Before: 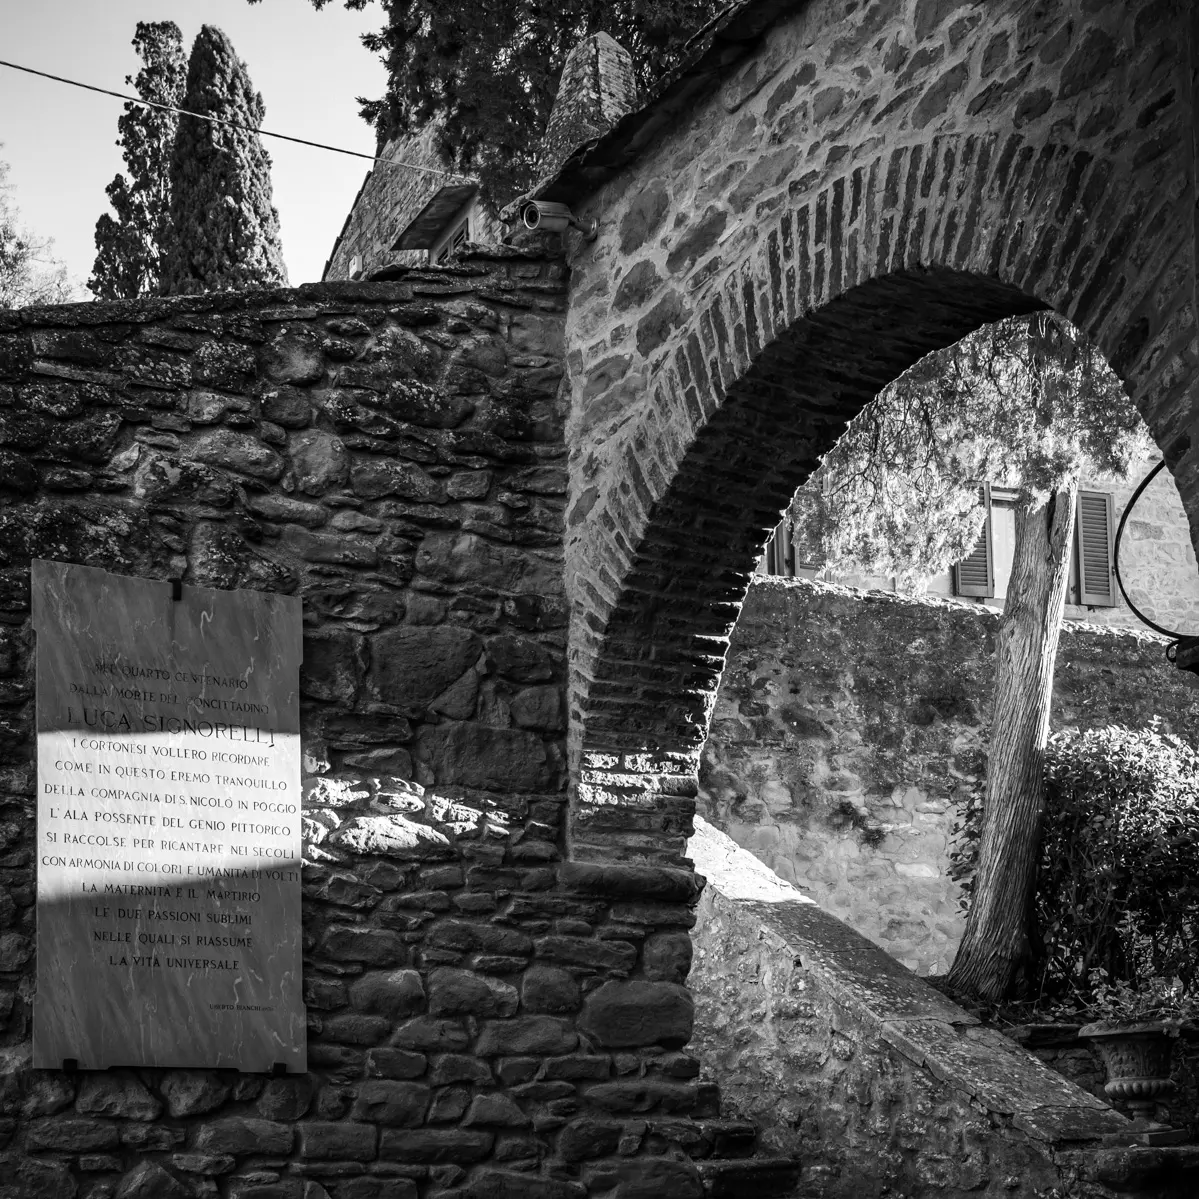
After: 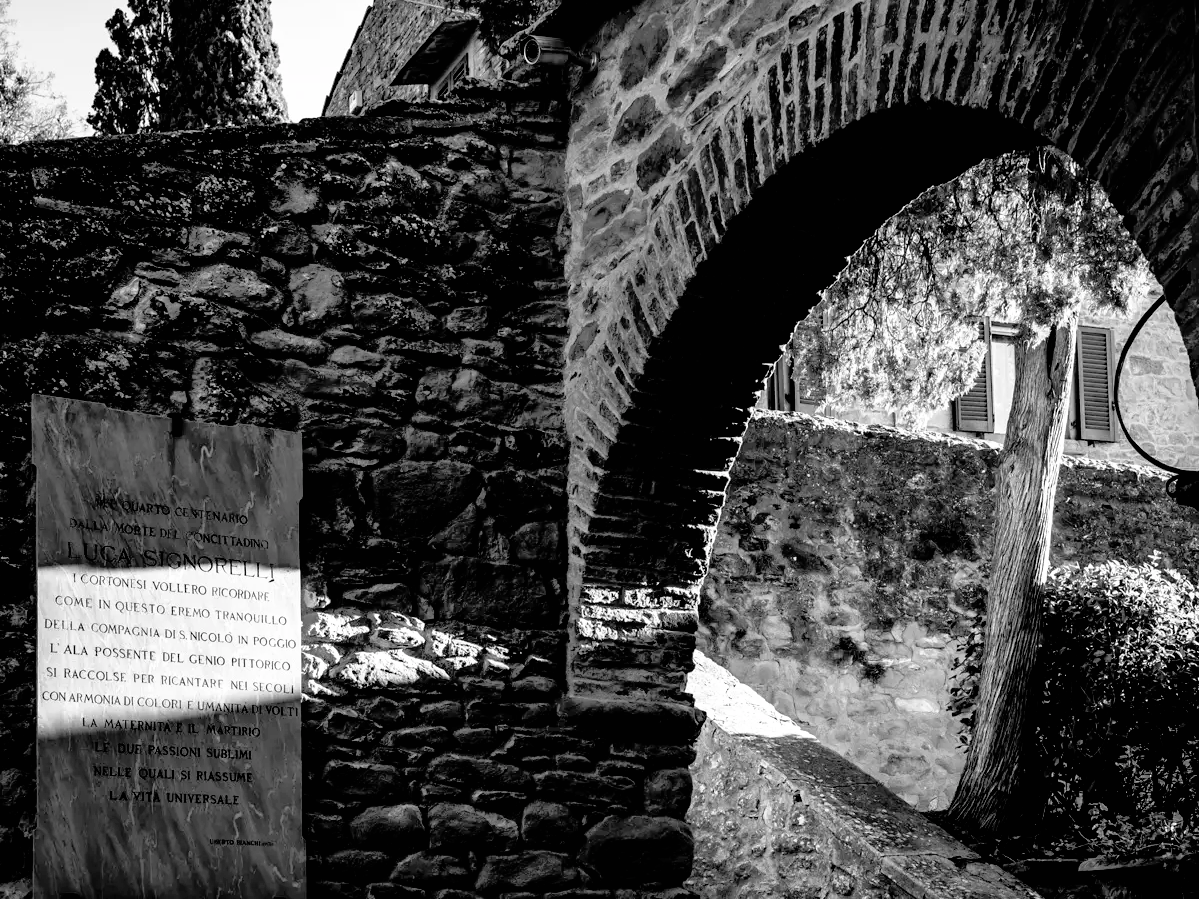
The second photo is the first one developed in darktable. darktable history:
rotate and perspective: automatic cropping off
crop: top 13.819%, bottom 11.169%
shadows and highlights: on, module defaults
filmic rgb: black relative exposure -3.64 EV, white relative exposure 2.44 EV, hardness 3.29
